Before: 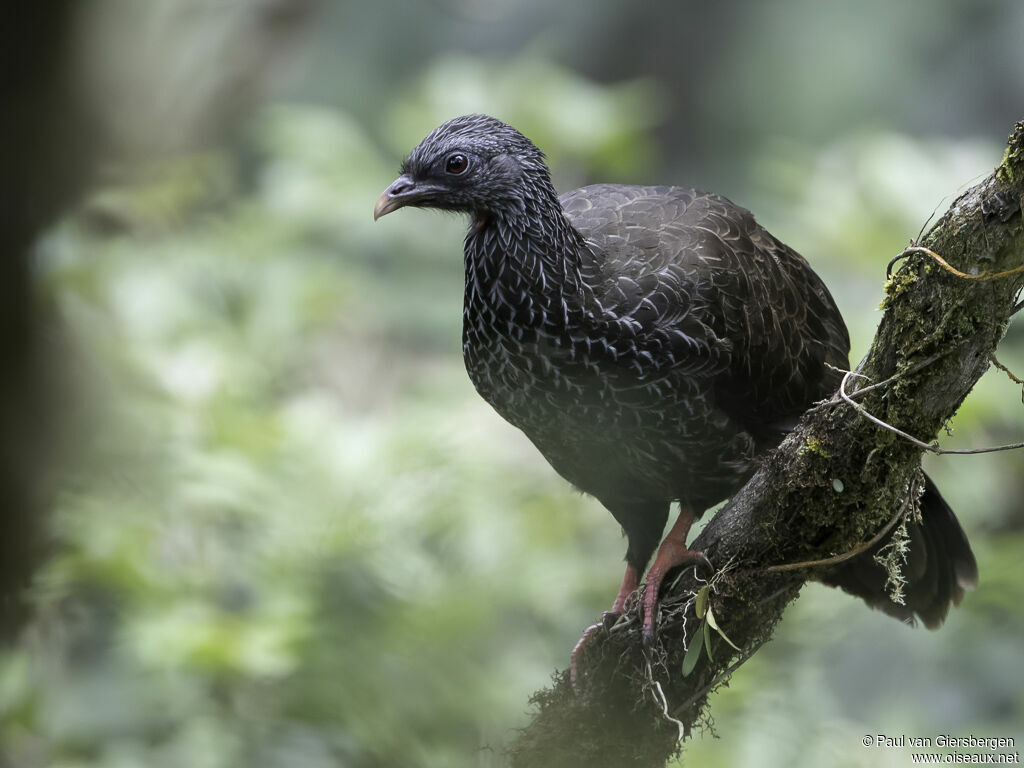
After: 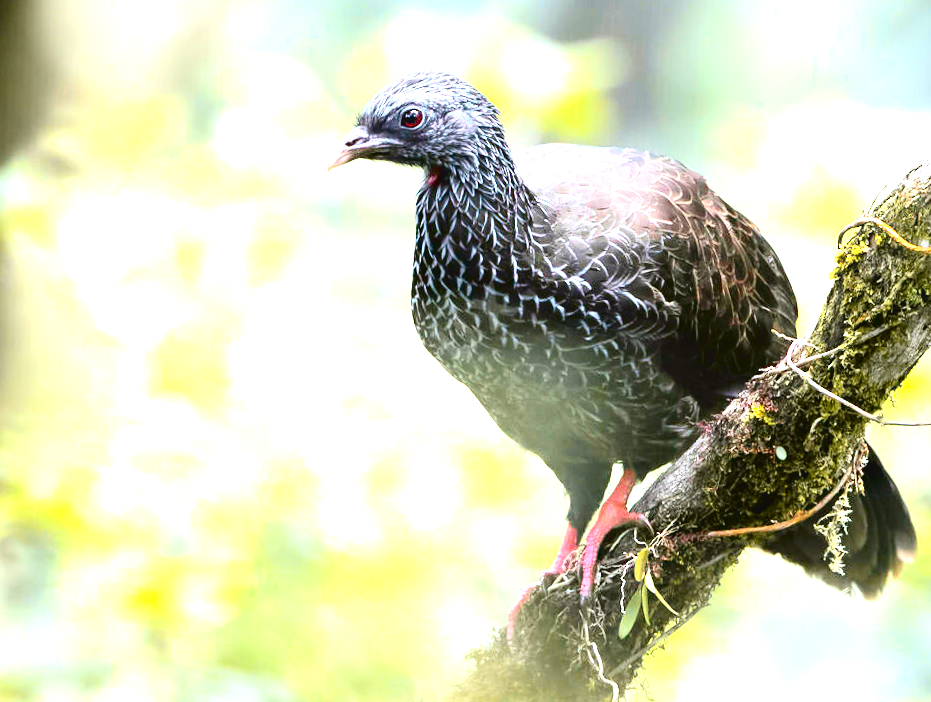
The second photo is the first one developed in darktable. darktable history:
tone equalizer: -8 EV -0.761 EV, -7 EV -0.712 EV, -6 EV -0.637 EV, -5 EV -0.388 EV, -3 EV 0.399 EV, -2 EV 0.6 EV, -1 EV 0.677 EV, +0 EV 0.765 EV
exposure: exposure 1.153 EV, compensate highlight preservation false
contrast brightness saturation: contrast 0.127, brightness -0.05, saturation 0.155
tone curve: curves: ch0 [(0, 0.036) (0.119, 0.115) (0.461, 0.479) (0.715, 0.767) (0.817, 0.865) (1, 0.998)]; ch1 [(0, 0) (0.377, 0.416) (0.44, 0.461) (0.487, 0.49) (0.514, 0.525) (0.538, 0.561) (0.67, 0.713) (1, 1)]; ch2 [(0, 0) (0.38, 0.405) (0.463, 0.445) (0.492, 0.486) (0.529, 0.533) (0.578, 0.59) (0.653, 0.698) (1, 1)], color space Lab, independent channels, preserve colors none
crop and rotate: angle -2.05°, left 3.102%, top 3.728%, right 1.629%, bottom 0.496%
